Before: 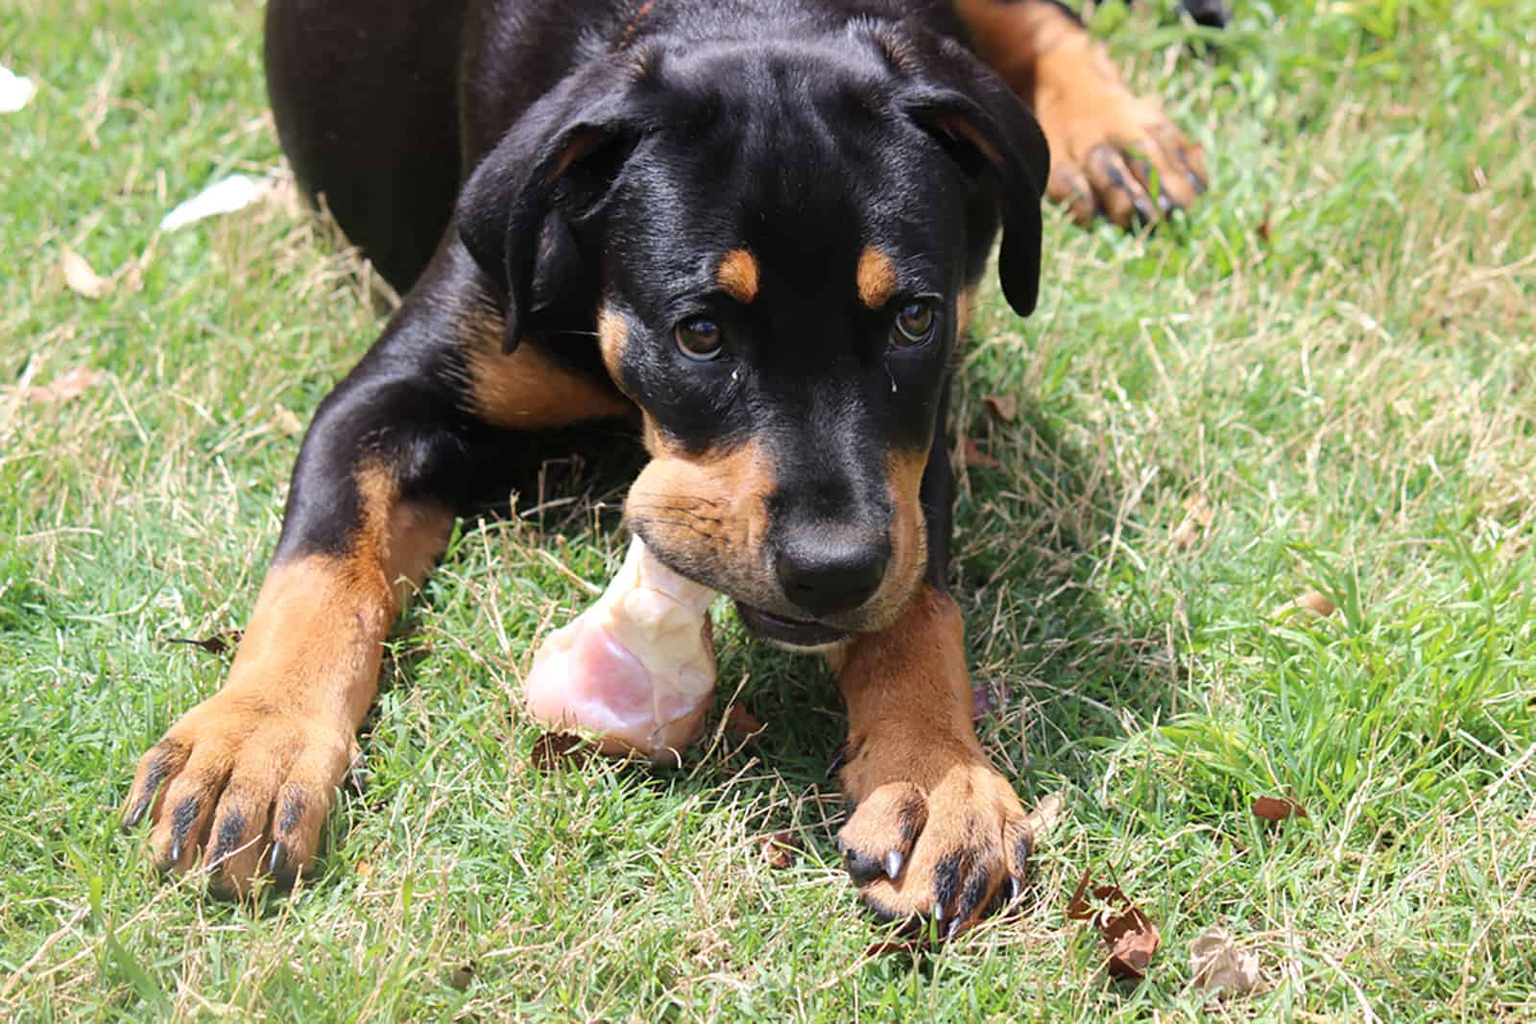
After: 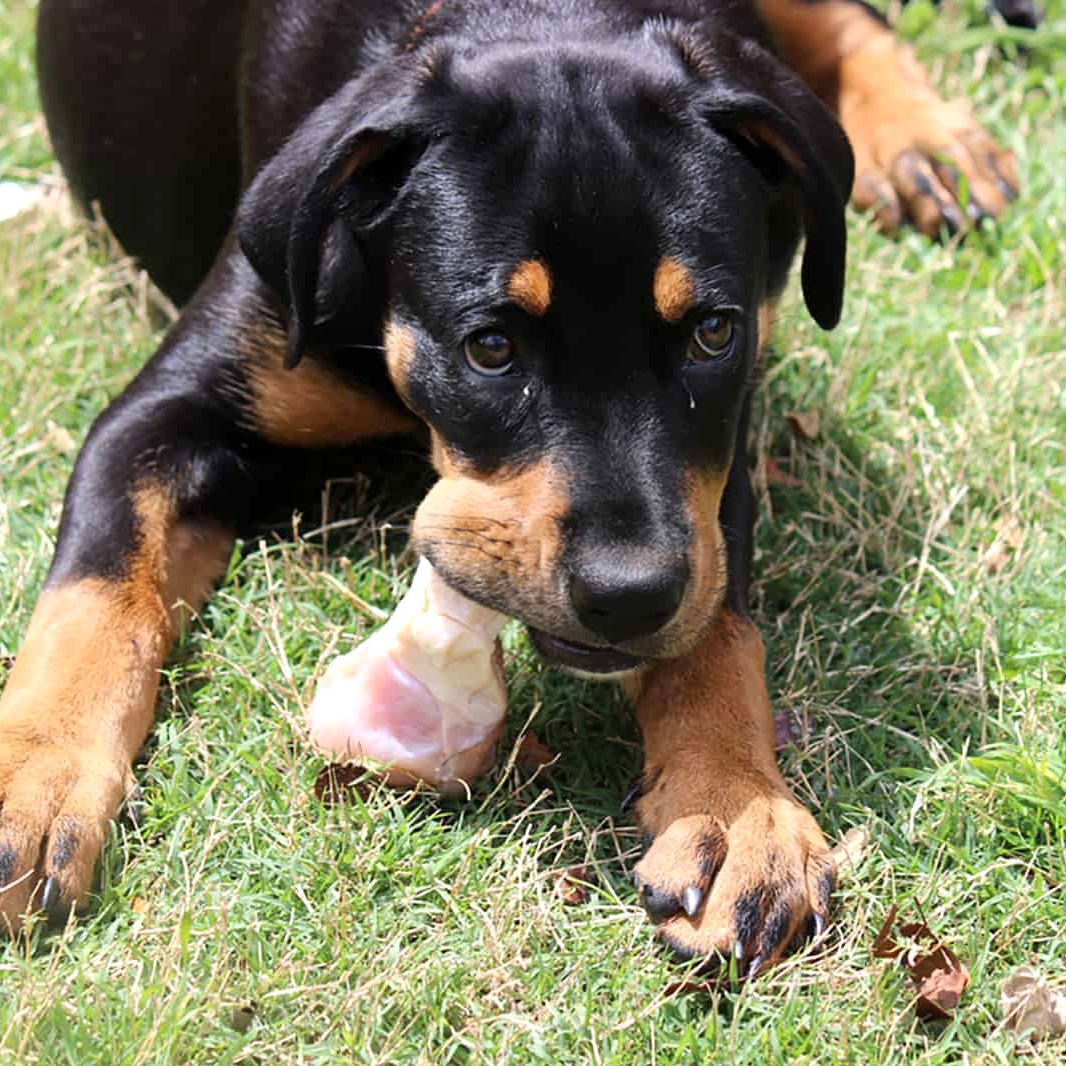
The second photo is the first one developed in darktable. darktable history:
exposure: black level correction 0.002, compensate highlight preservation false
color balance rgb: shadows lift › luminance -10%, highlights gain › luminance 10%, saturation formula JzAzBz (2021)
crop and rotate: left 15.055%, right 18.278%
